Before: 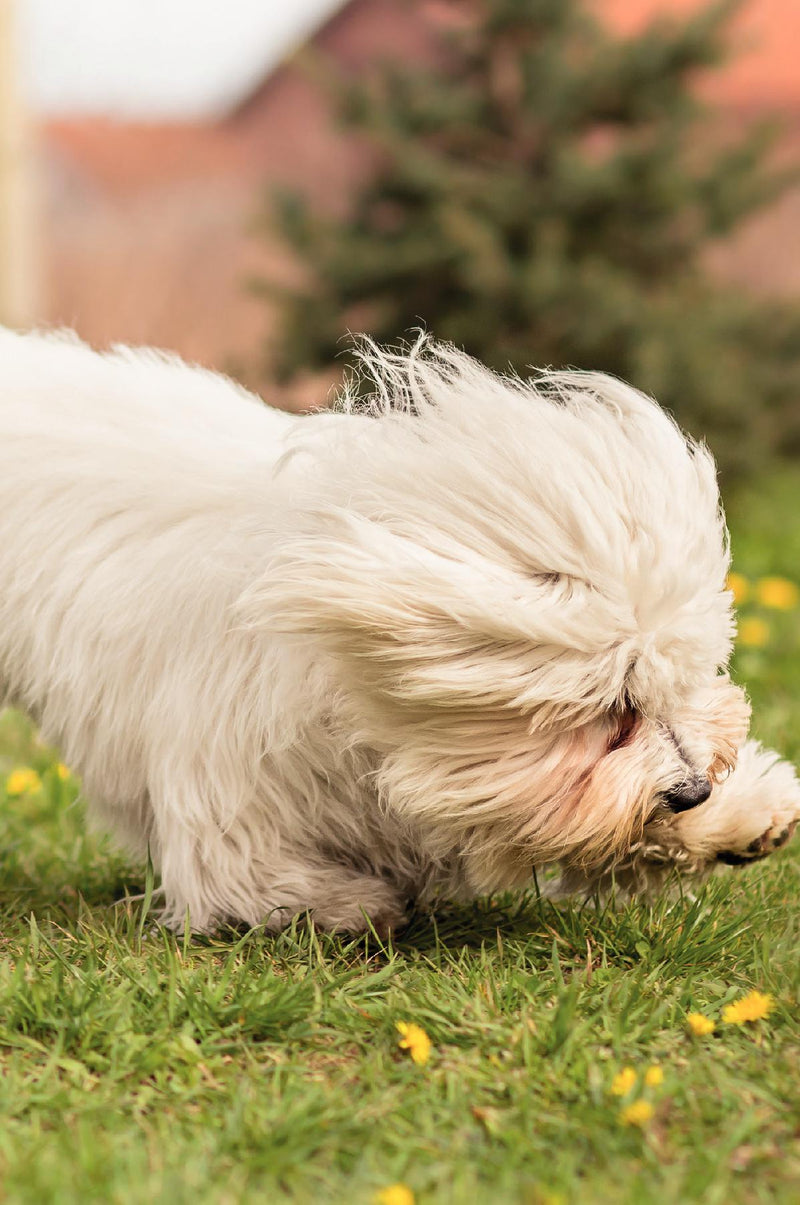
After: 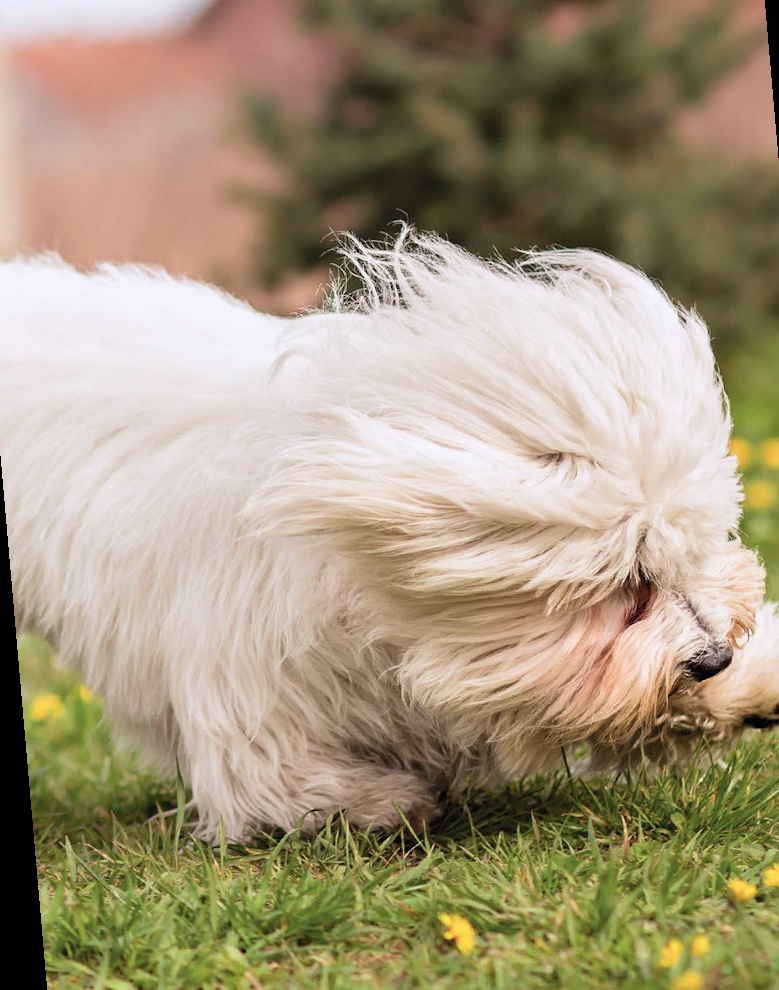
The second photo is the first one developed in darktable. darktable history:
crop: right 4.126%, bottom 0.031%
rotate and perspective: rotation -5°, crop left 0.05, crop right 0.952, crop top 0.11, crop bottom 0.89
color calibration: illuminant as shot in camera, x 0.358, y 0.373, temperature 4628.91 K
